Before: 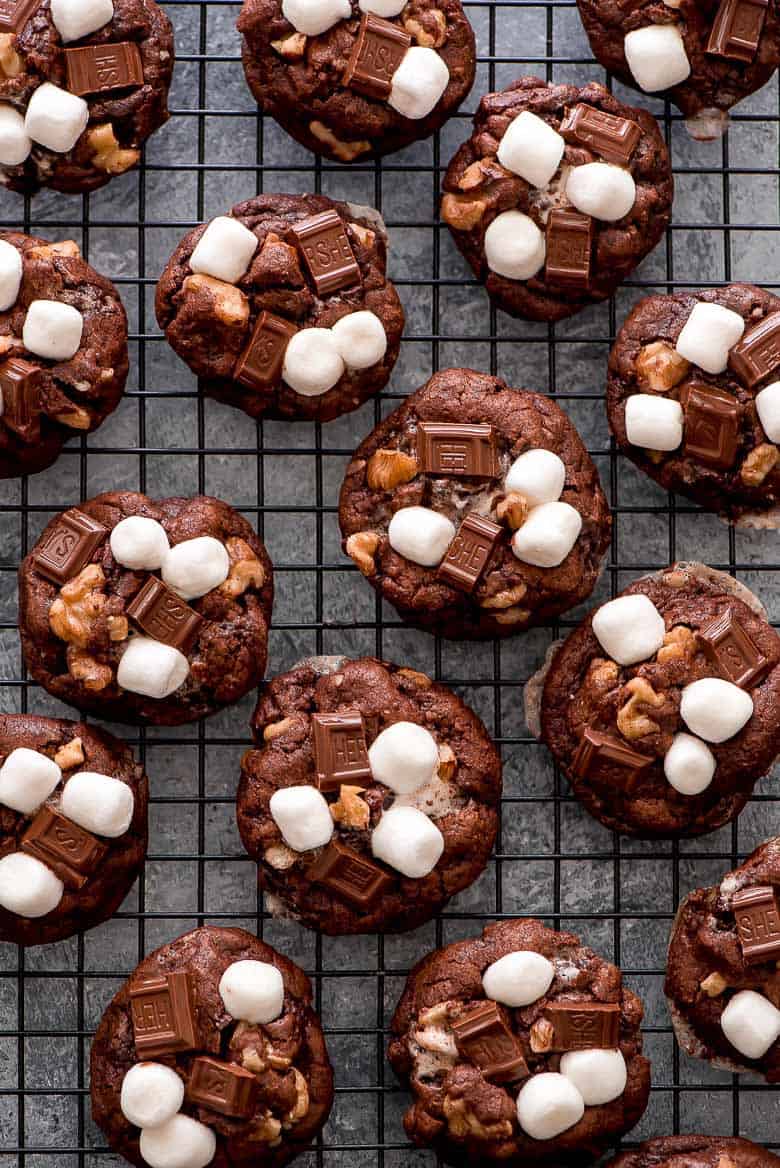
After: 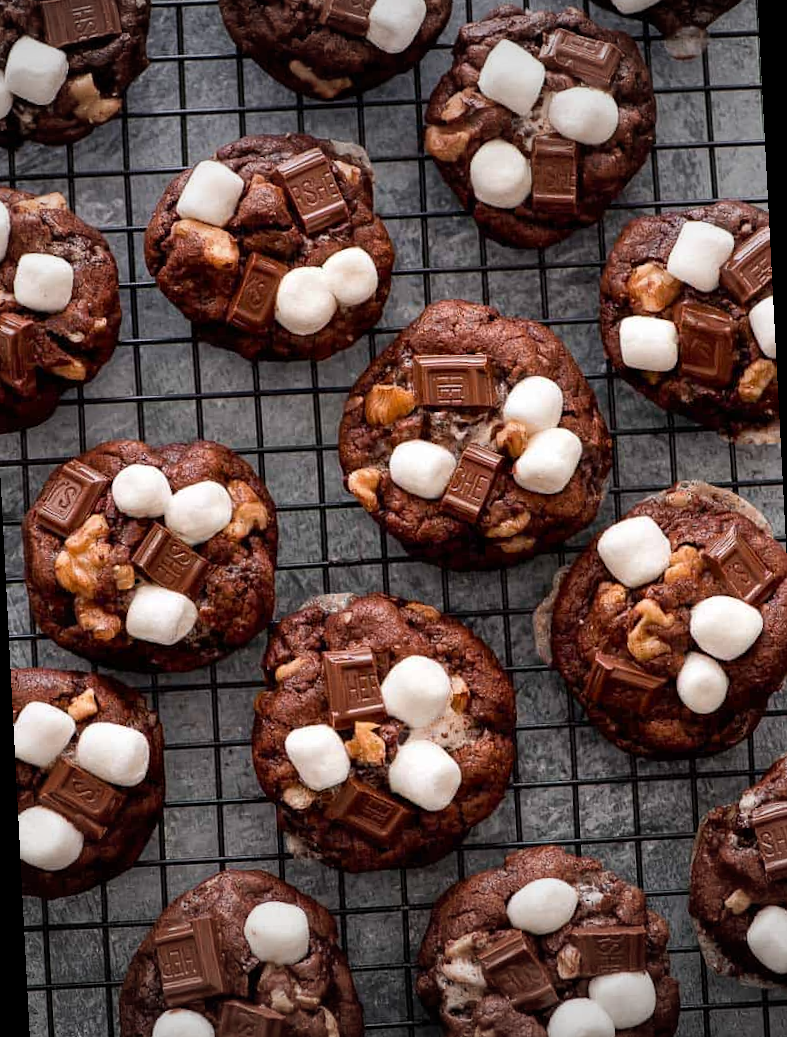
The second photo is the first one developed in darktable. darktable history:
vignetting: fall-off radius 100%, width/height ratio 1.337
rotate and perspective: rotation -3°, crop left 0.031, crop right 0.968, crop top 0.07, crop bottom 0.93
